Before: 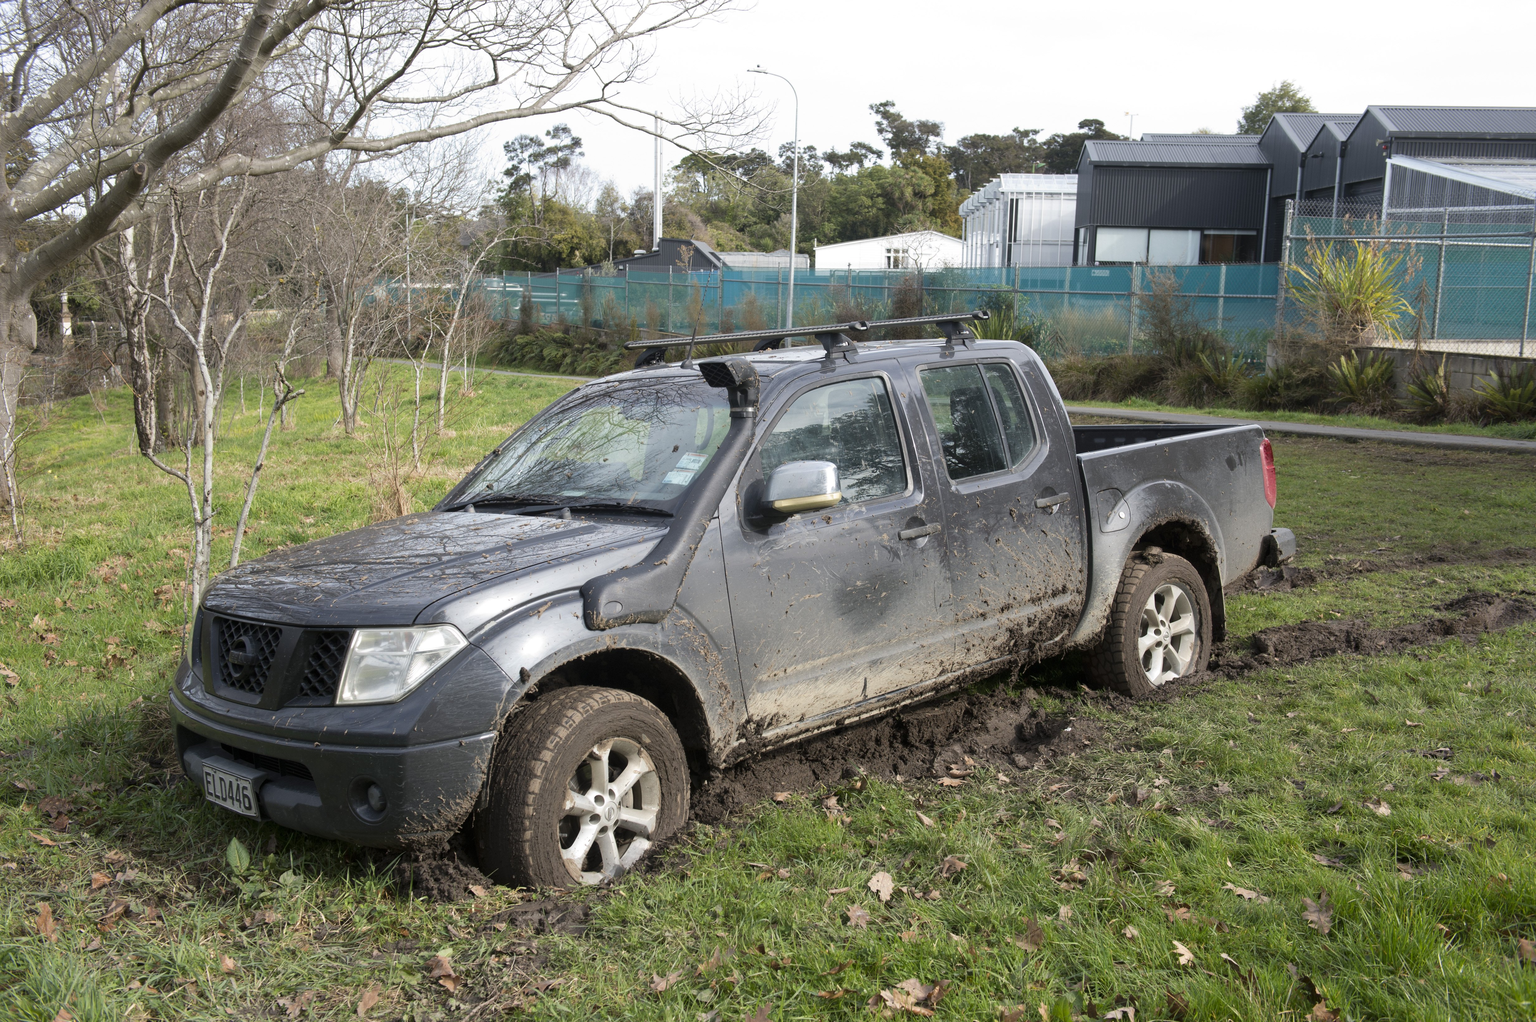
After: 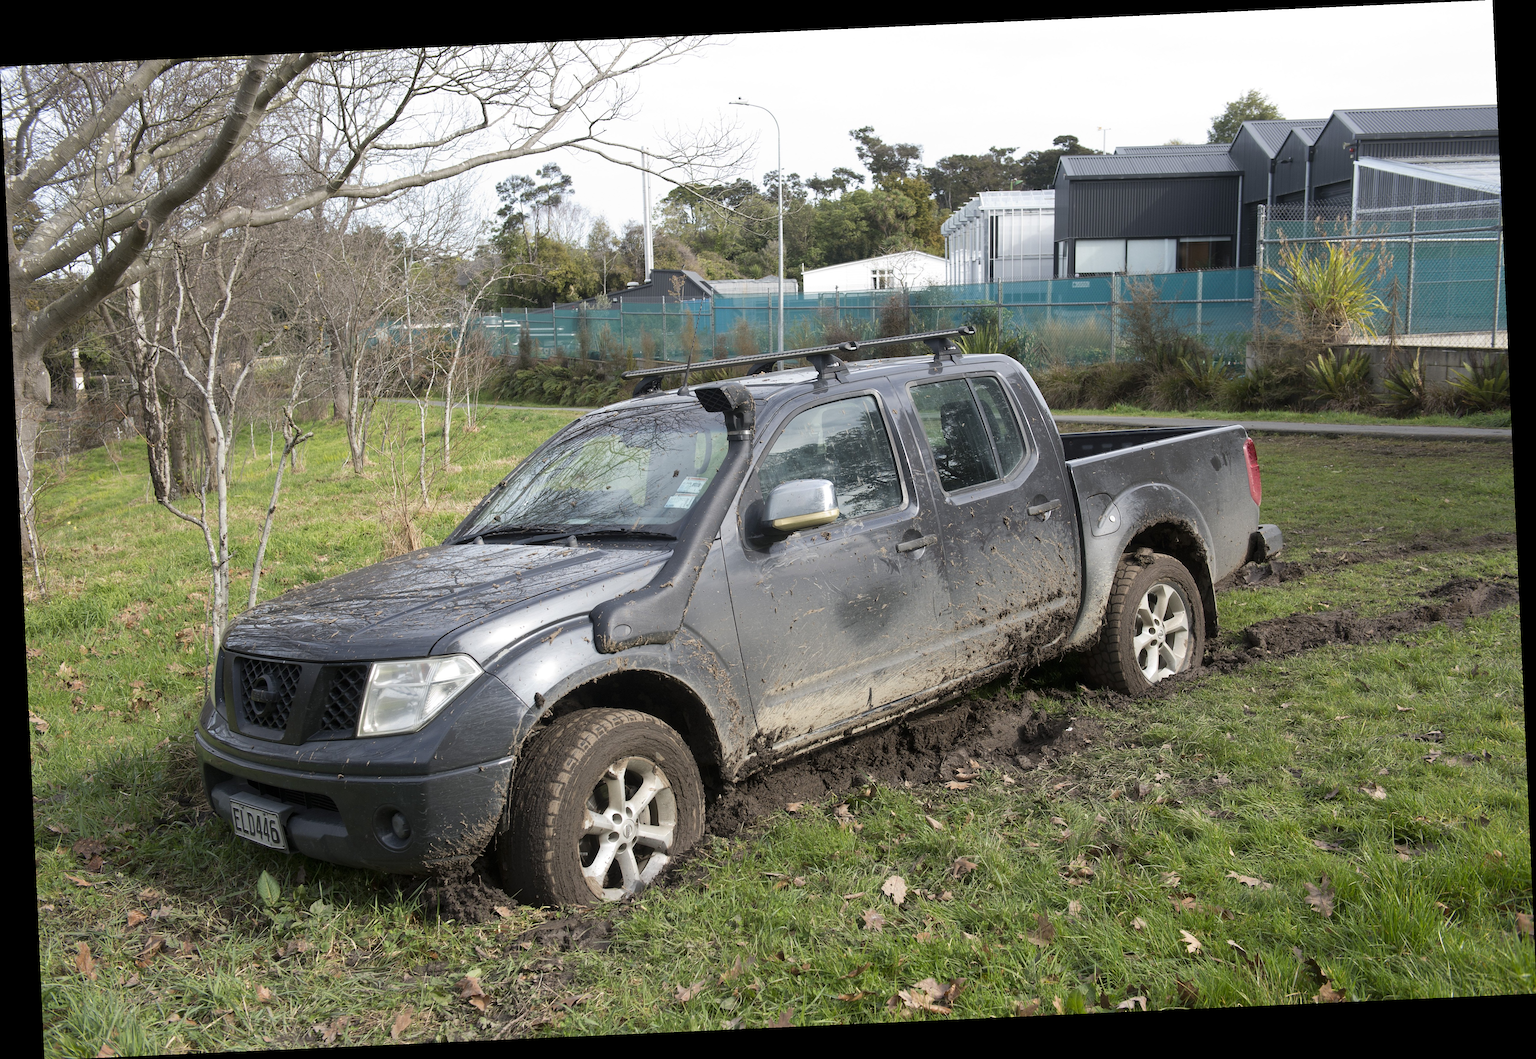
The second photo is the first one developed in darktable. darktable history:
rotate and perspective: rotation -2.56°, automatic cropping off
sharpen: amount 0.2
